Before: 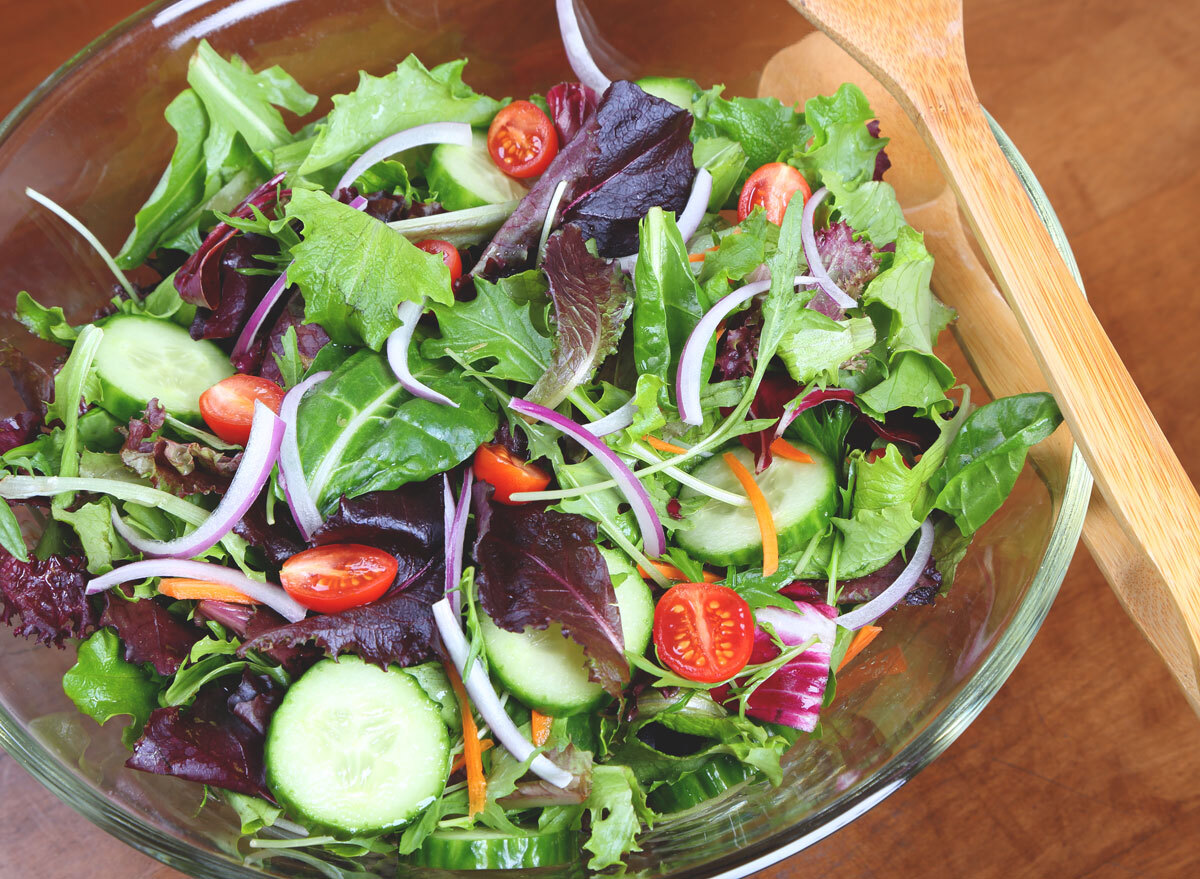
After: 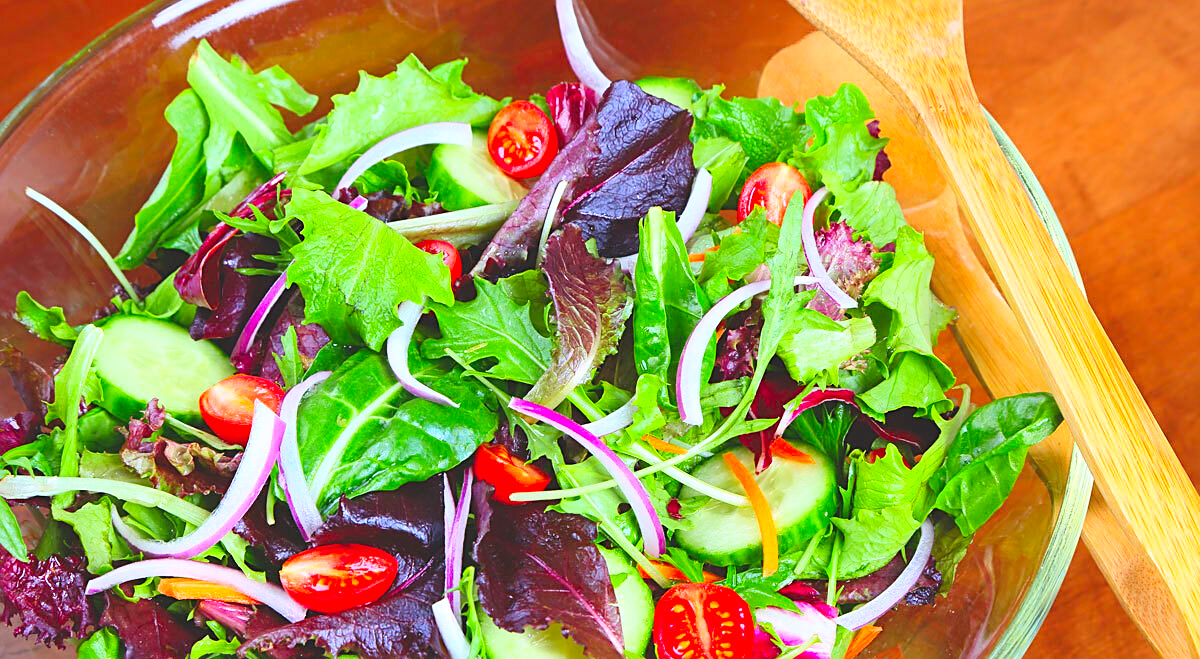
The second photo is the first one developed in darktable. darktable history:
shadows and highlights: shadows 2.9, highlights -17.64, soften with gaussian
crop: bottom 24.986%
sharpen: on, module defaults
contrast brightness saturation: contrast 0.201, brightness 0.203, saturation 0.809
